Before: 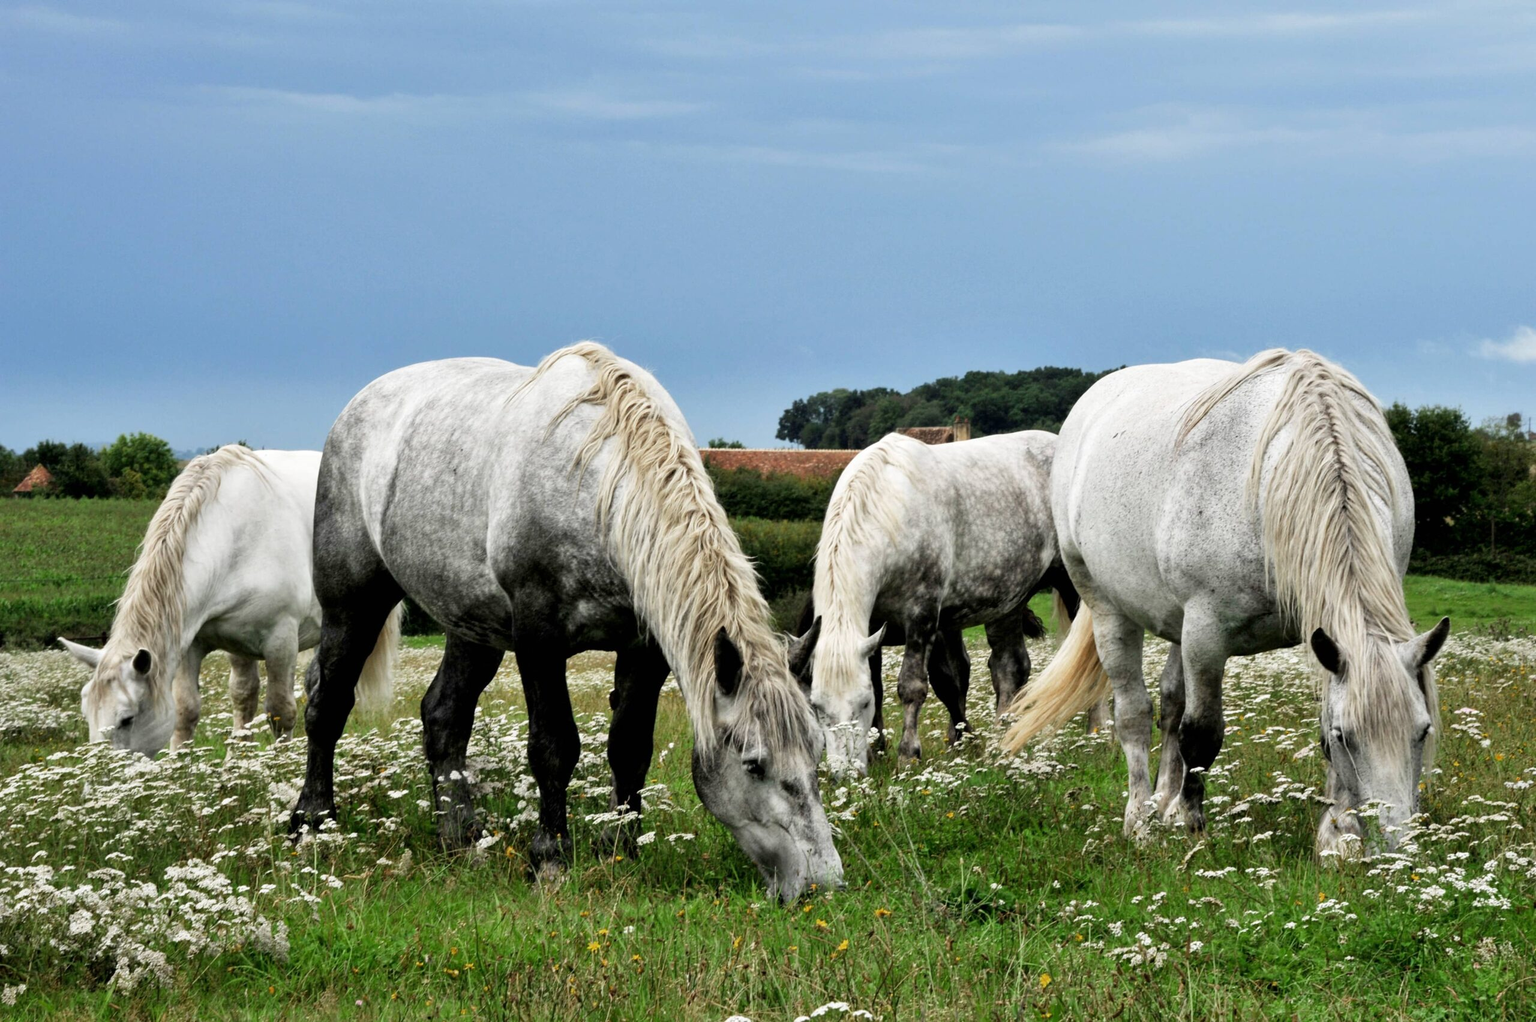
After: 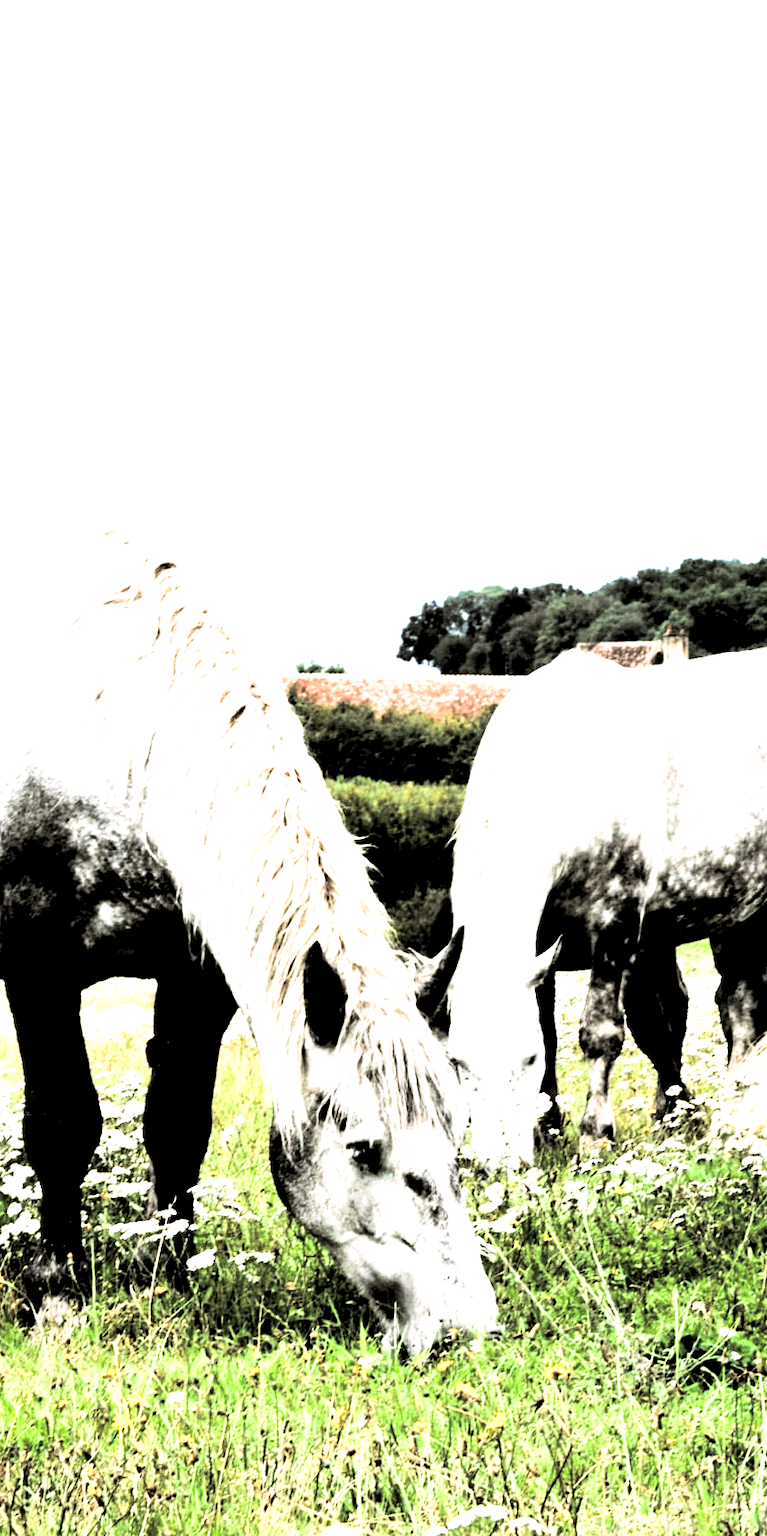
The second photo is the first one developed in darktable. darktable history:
contrast brightness saturation: contrast 0.39, brightness 0.53
split-toning: shadows › hue 46.8°, shadows › saturation 0.17, highlights › hue 316.8°, highlights › saturation 0.27, balance -51.82
exposure: black level correction 0.011, exposure 1.088 EV, compensate exposure bias true, compensate highlight preservation false
levels: levels [0.182, 0.542, 0.902]
crop: left 33.36%, right 33.36%
white balance: red 1, blue 1
